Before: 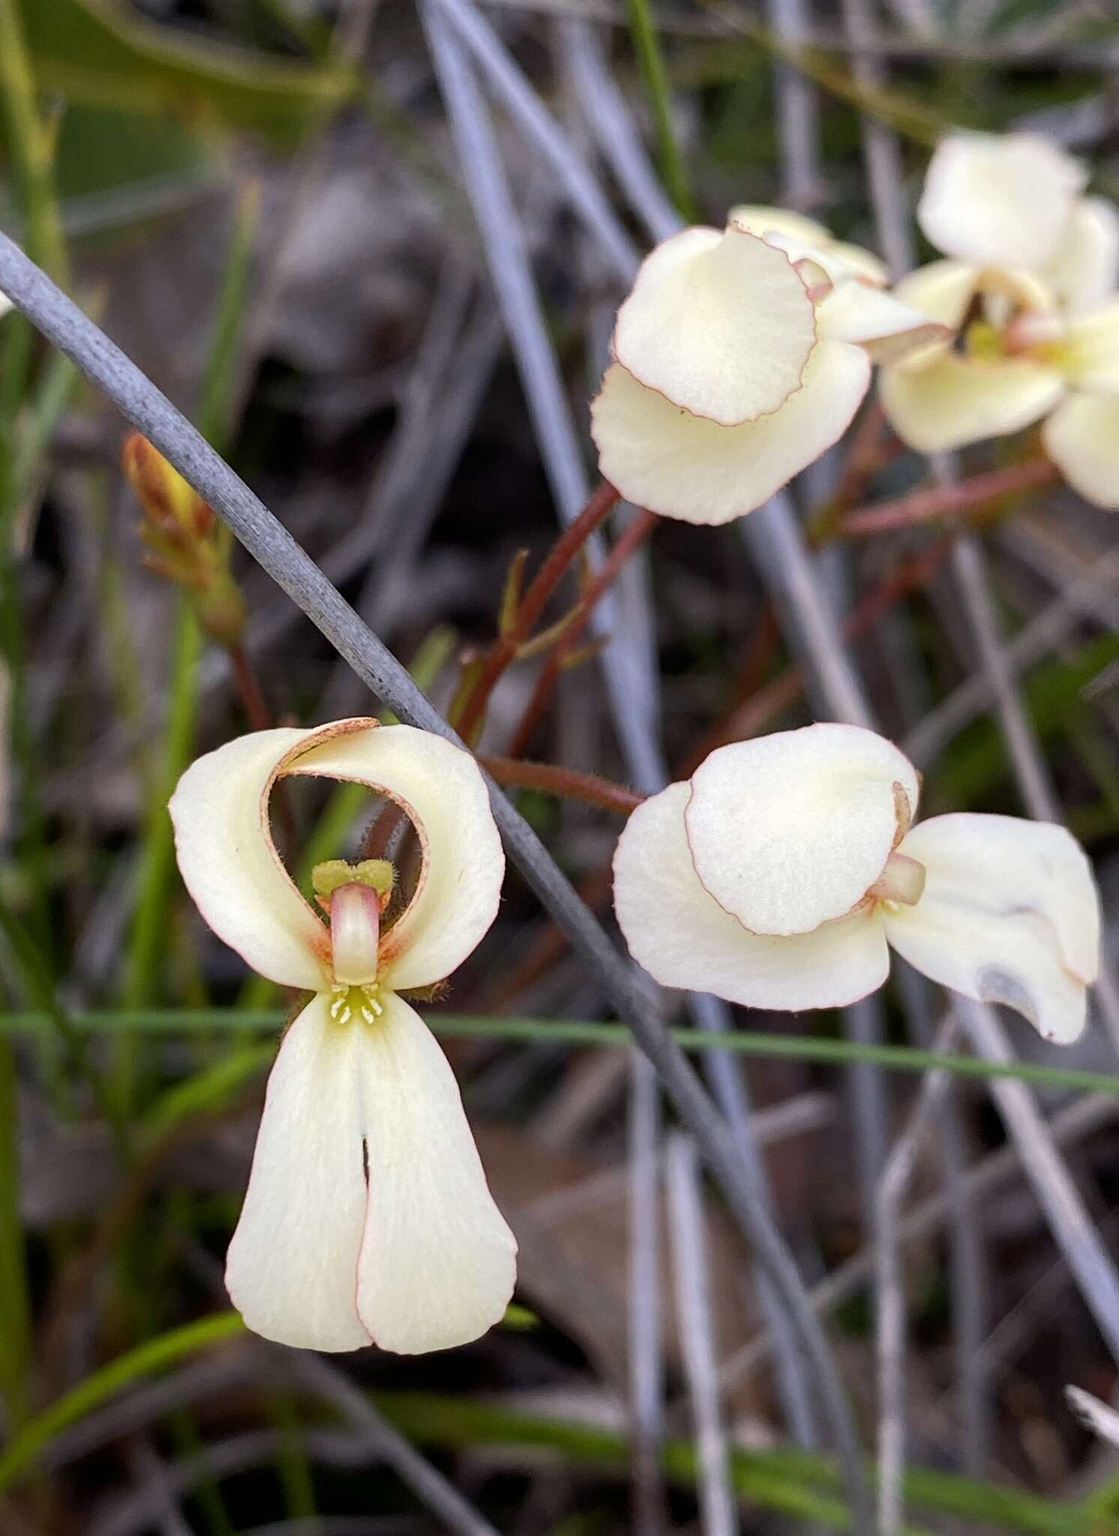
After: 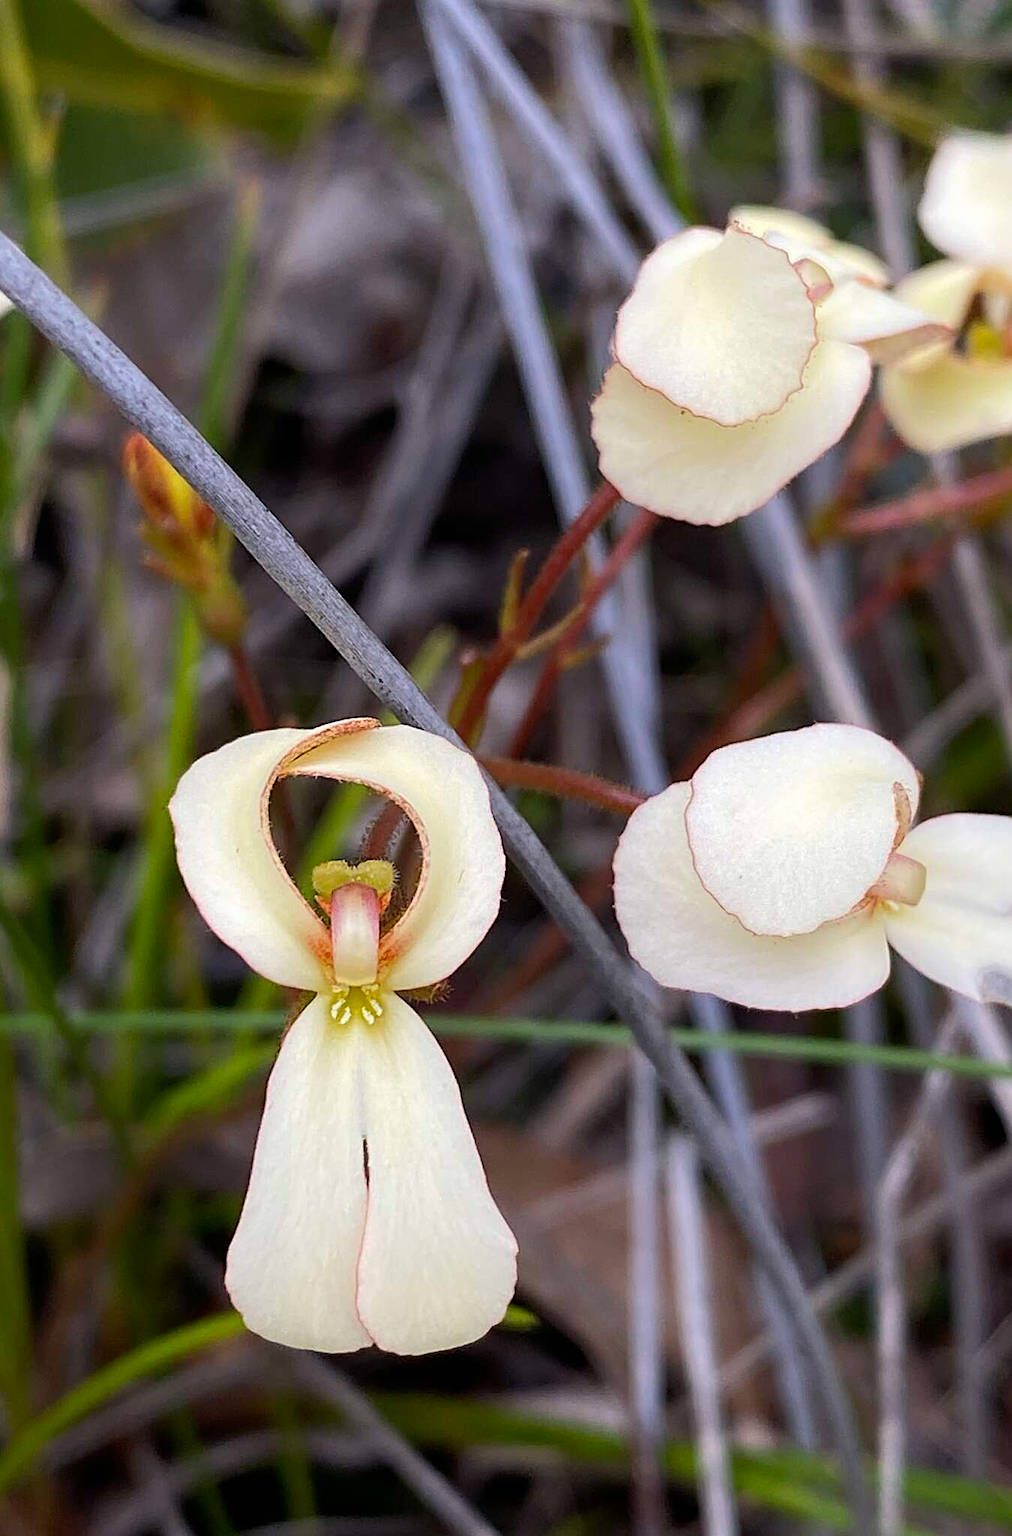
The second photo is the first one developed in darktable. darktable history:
crop: right 9.509%, bottom 0.031%
color correction: highlights a* 0.003, highlights b* -0.283
sharpen: on, module defaults
